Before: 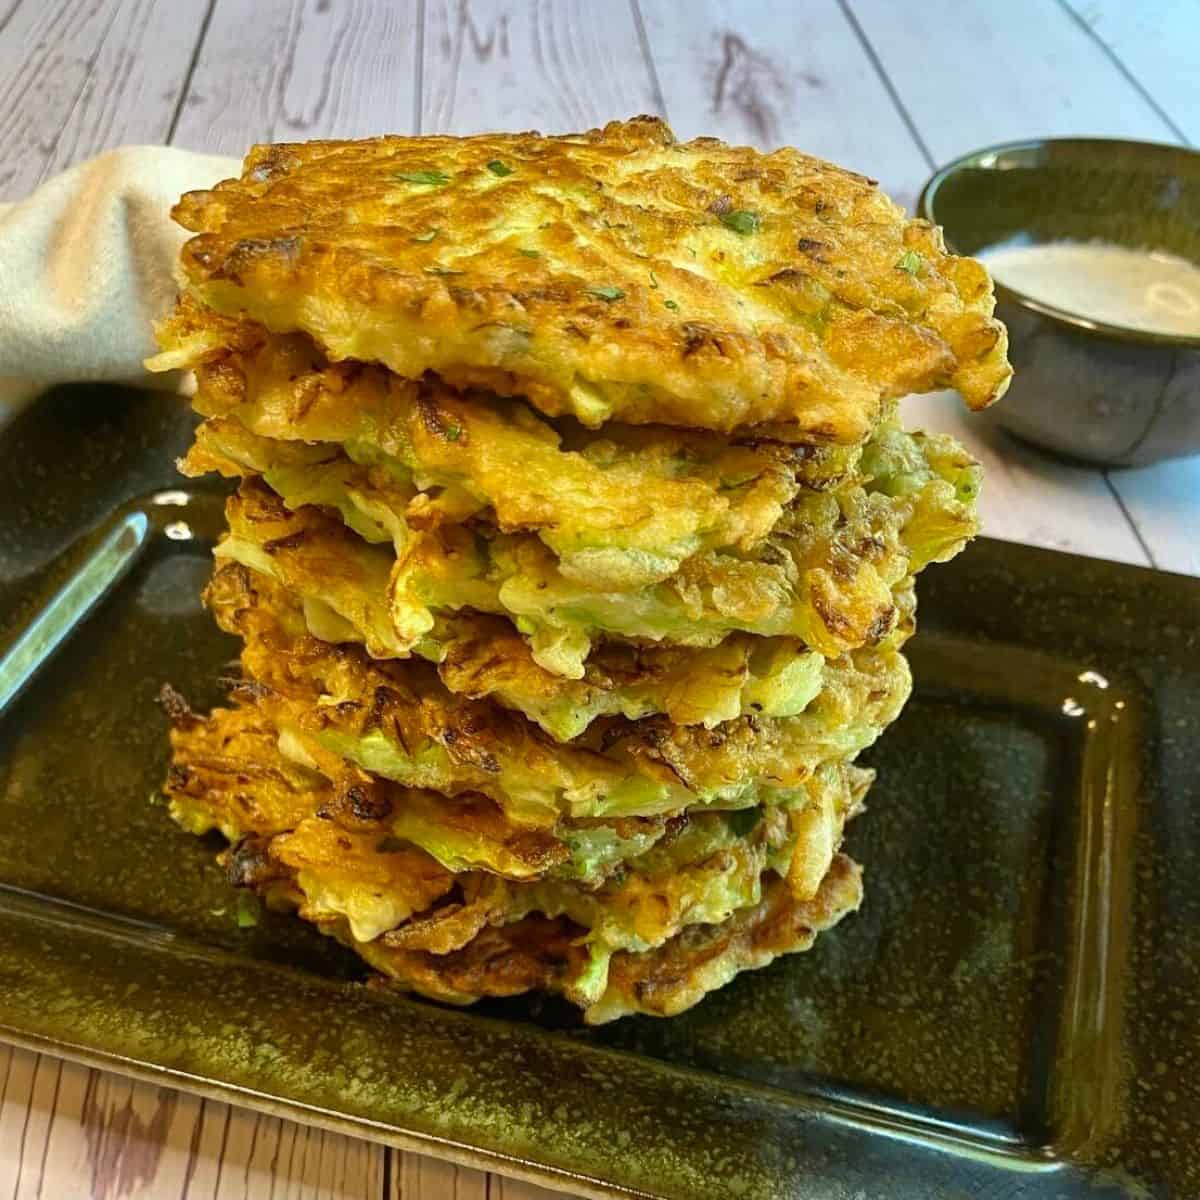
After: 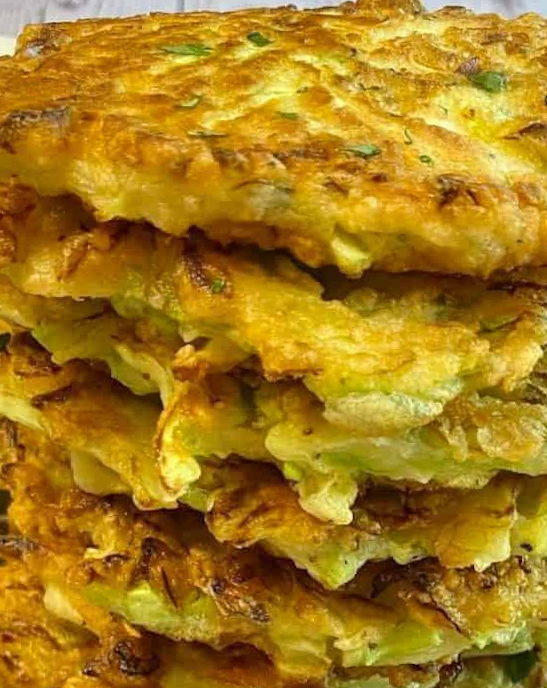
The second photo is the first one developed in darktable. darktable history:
rotate and perspective: rotation -1.68°, lens shift (vertical) -0.146, crop left 0.049, crop right 0.912, crop top 0.032, crop bottom 0.96
crop: left 17.835%, top 7.675%, right 32.881%, bottom 32.213%
